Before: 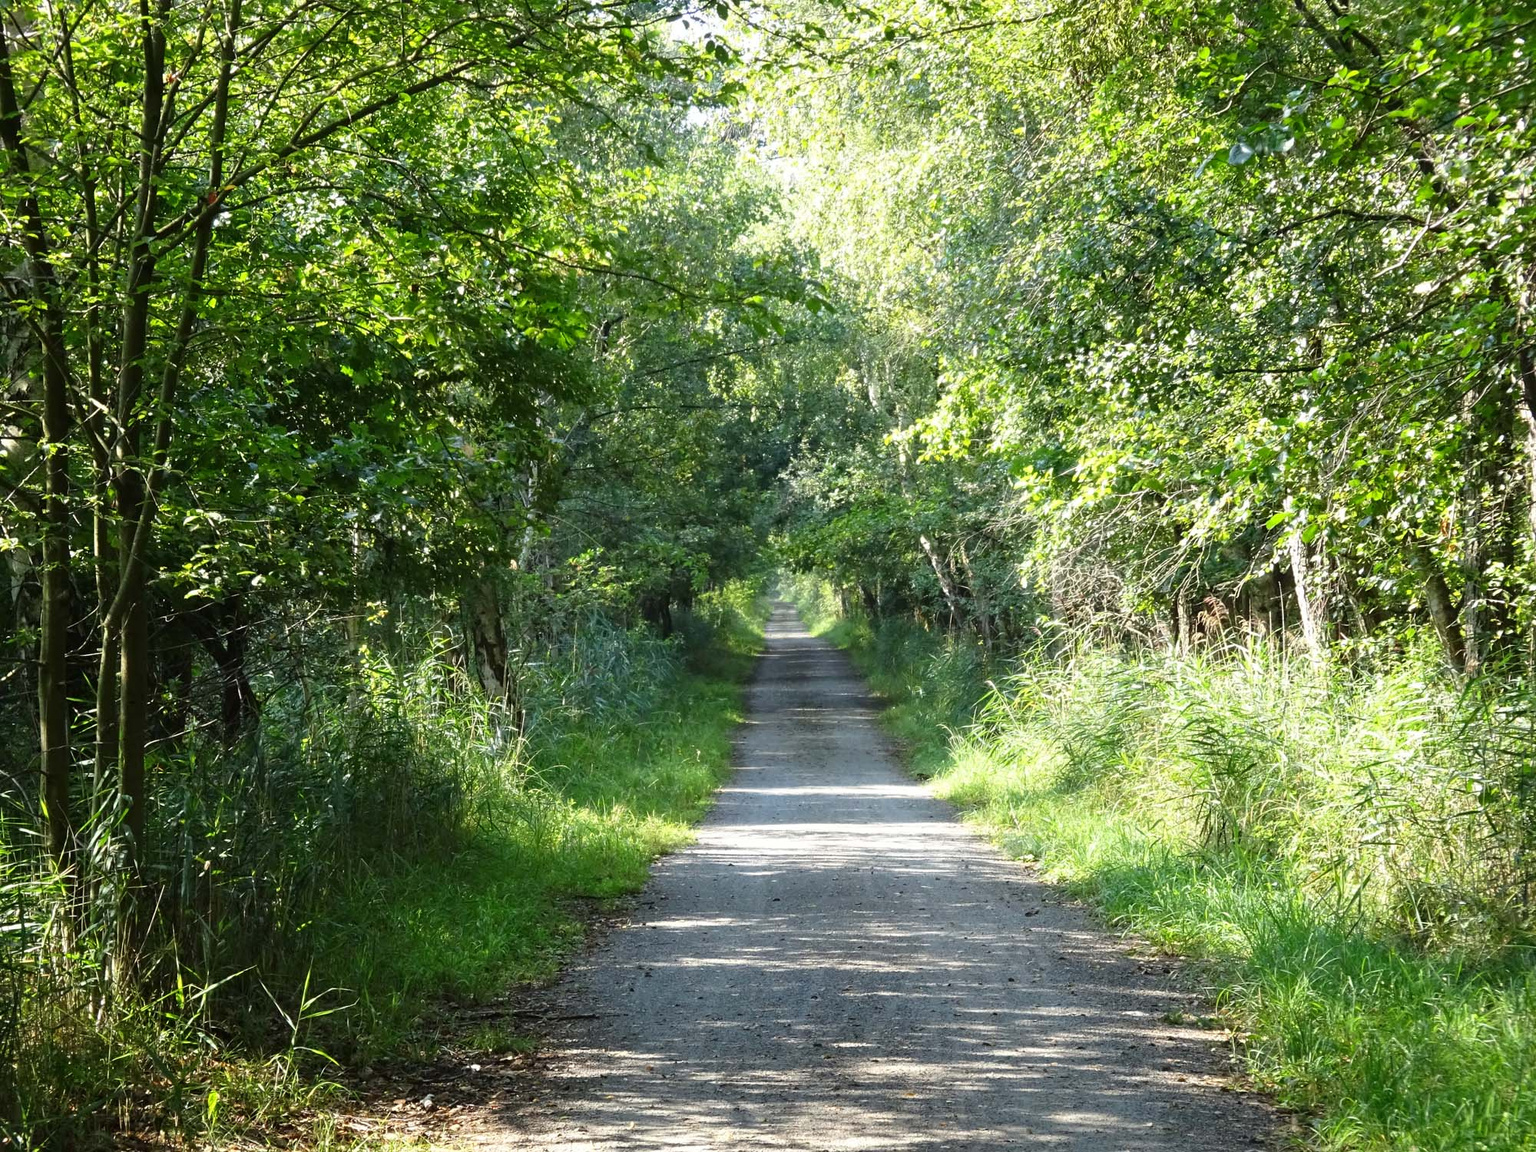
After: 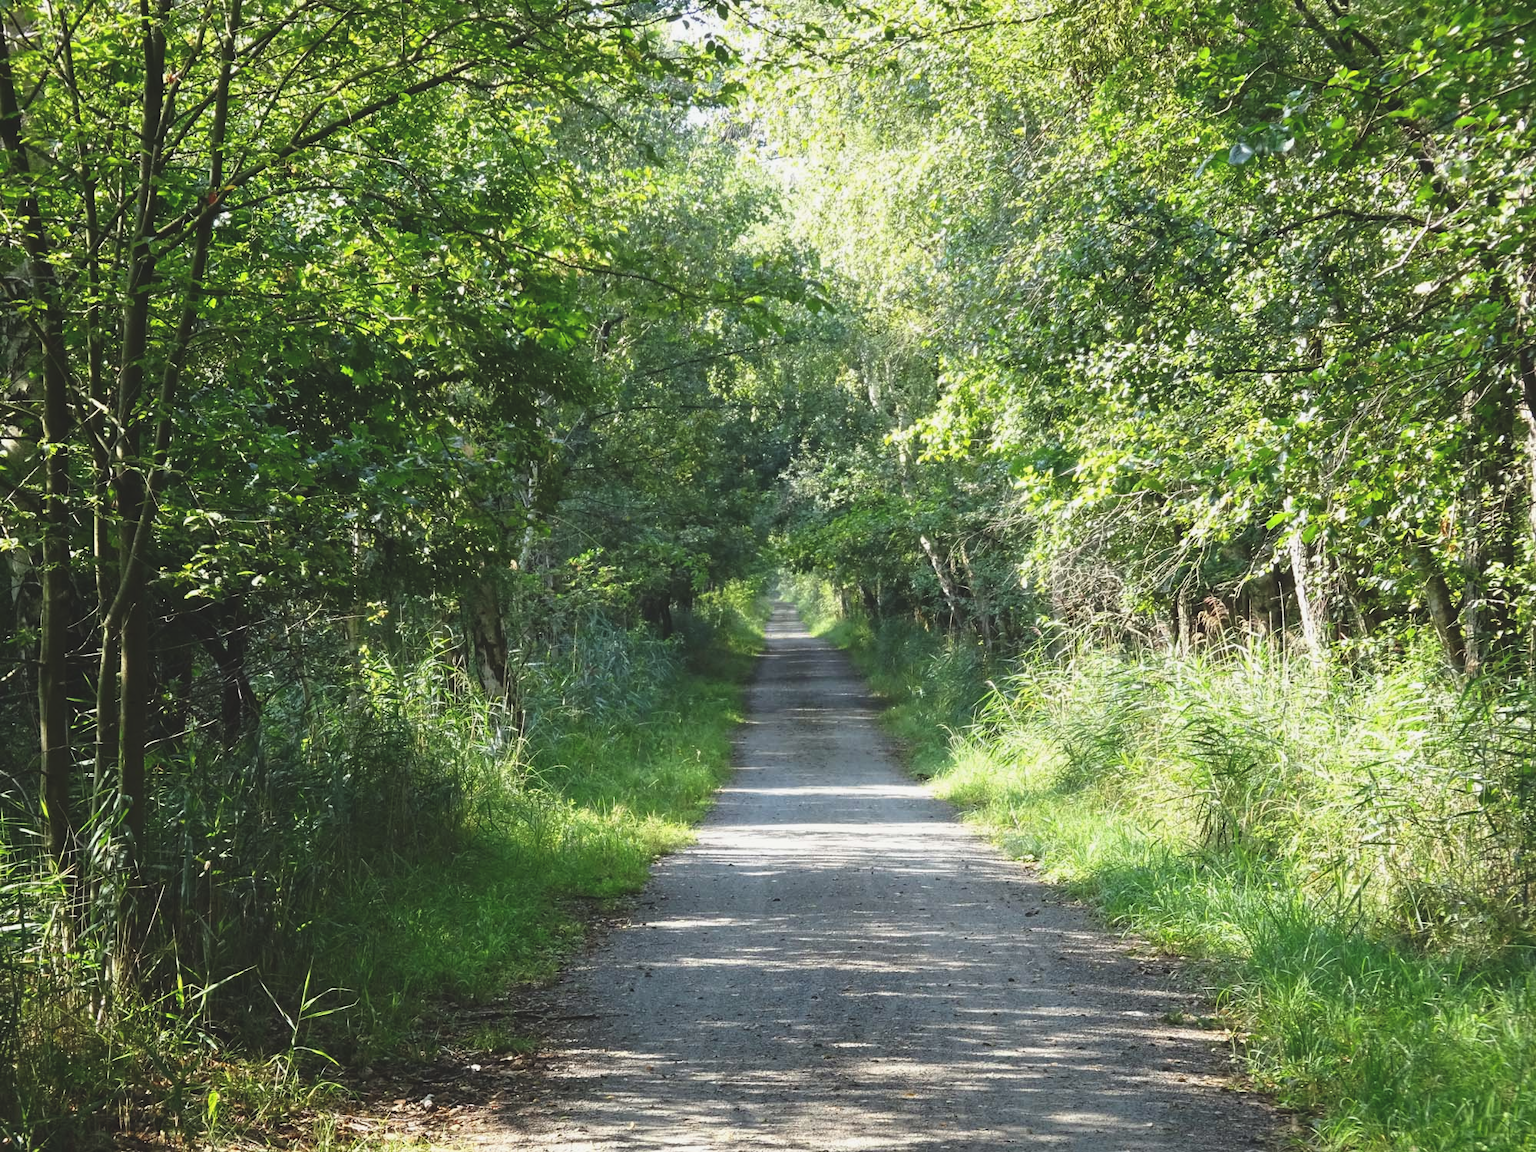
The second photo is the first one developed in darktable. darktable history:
exposure: black level correction -0.015, exposure -0.125 EV, compensate highlight preservation false
color balance rgb: global vibrance 1%, saturation formula JzAzBz (2021)
